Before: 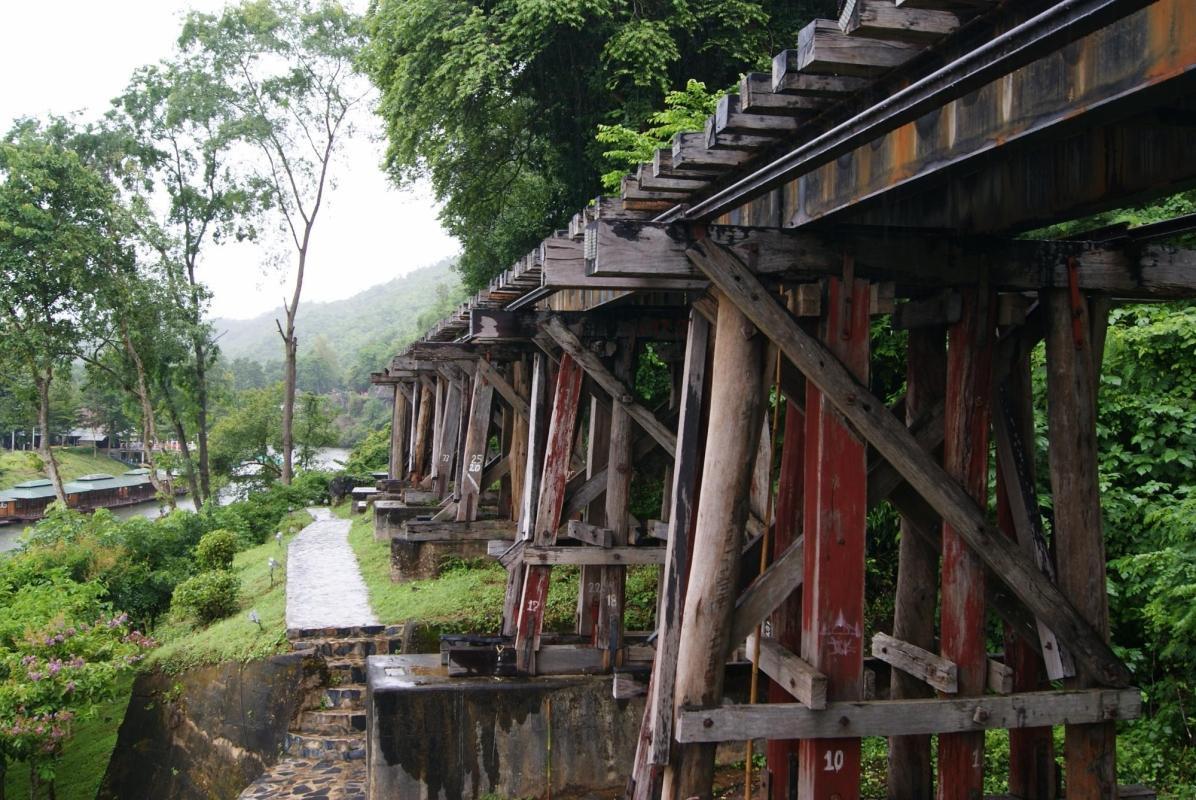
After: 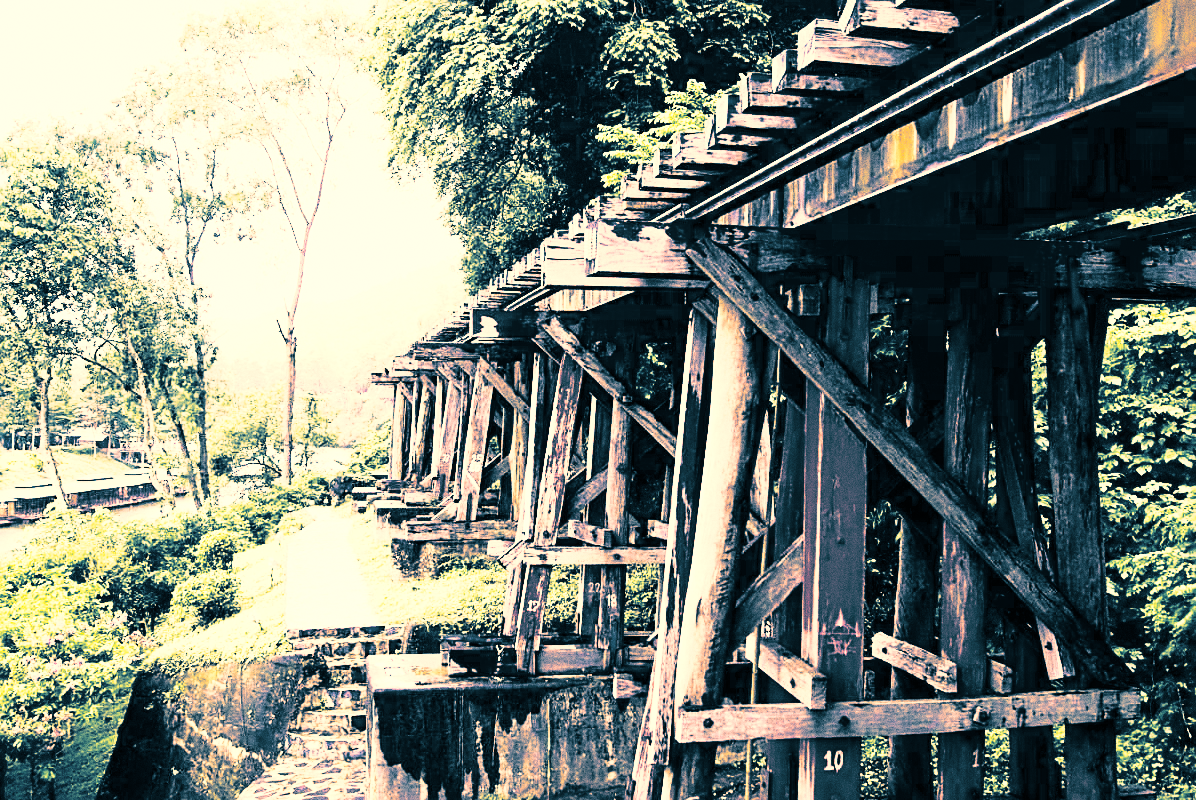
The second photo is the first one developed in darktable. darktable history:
sharpen: on, module defaults
base curve: curves: ch0 [(0, 0.003) (0.001, 0.002) (0.006, 0.004) (0.02, 0.022) (0.048, 0.086) (0.094, 0.234) (0.162, 0.431) (0.258, 0.629) (0.385, 0.8) (0.548, 0.918) (0.751, 0.988) (1, 1)], preserve colors none
exposure: exposure 2.003 EV, compensate highlight preservation false
velvia: strength 45%
color correction: highlights a* 19.59, highlights b* 27.49, shadows a* 3.46, shadows b* -17.28, saturation 0.73
split-toning: shadows › hue 212.4°, balance -70
contrast brightness saturation: brightness -1, saturation 1
grain: coarseness 0.09 ISO, strength 40%
